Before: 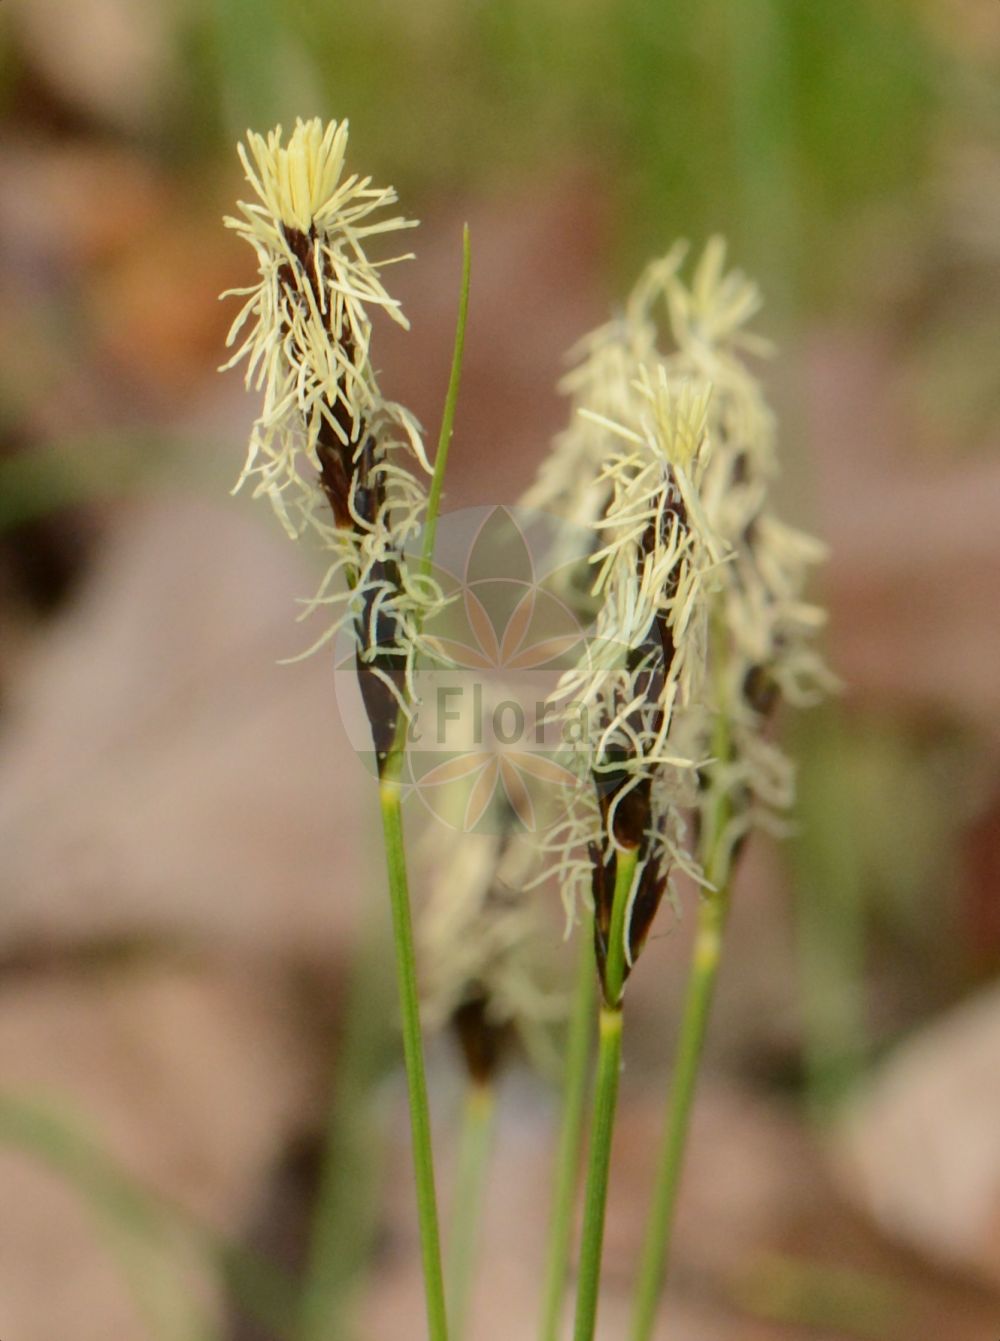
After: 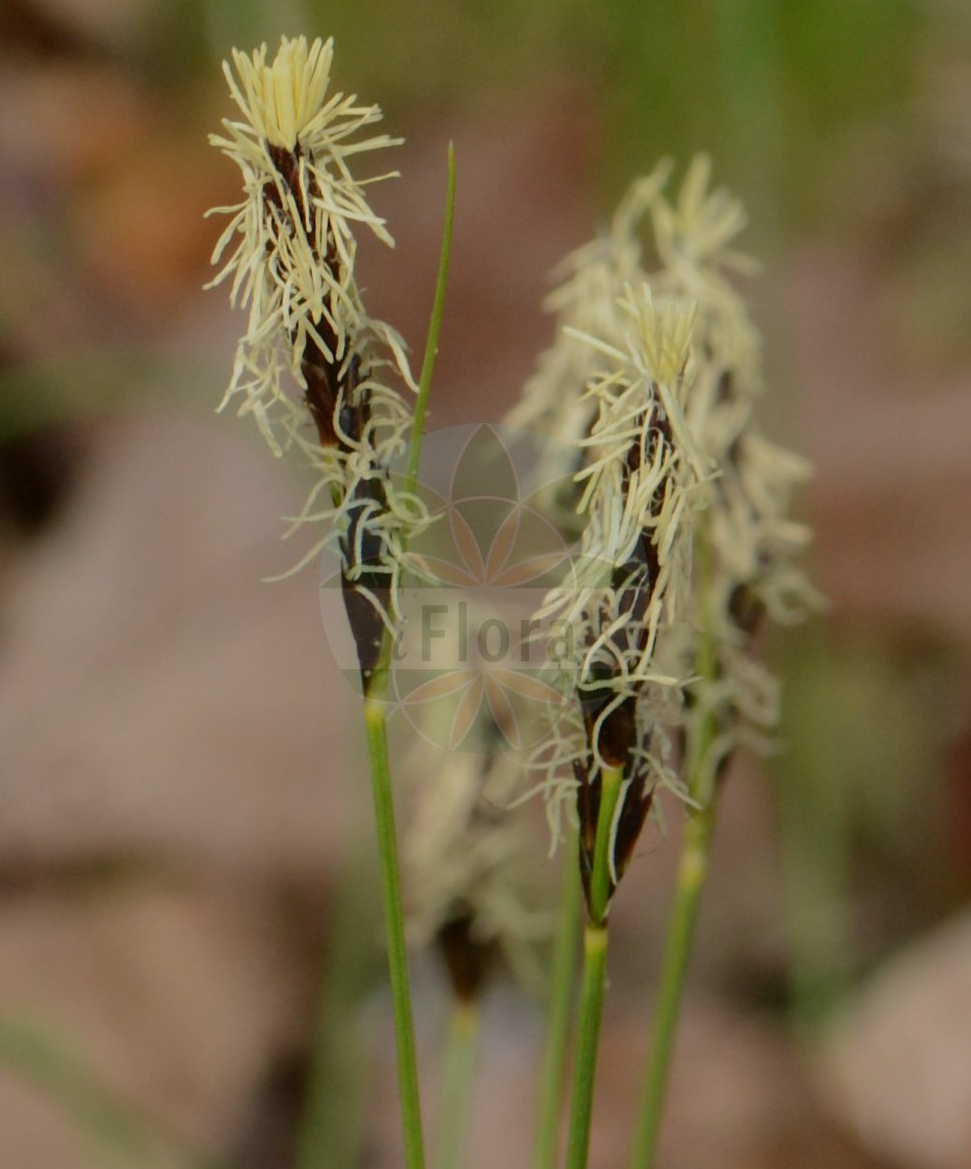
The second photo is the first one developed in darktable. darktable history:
exposure: exposure -0.582 EV, compensate highlight preservation false
crop: left 1.507%, top 6.147%, right 1.379%, bottom 6.637%
